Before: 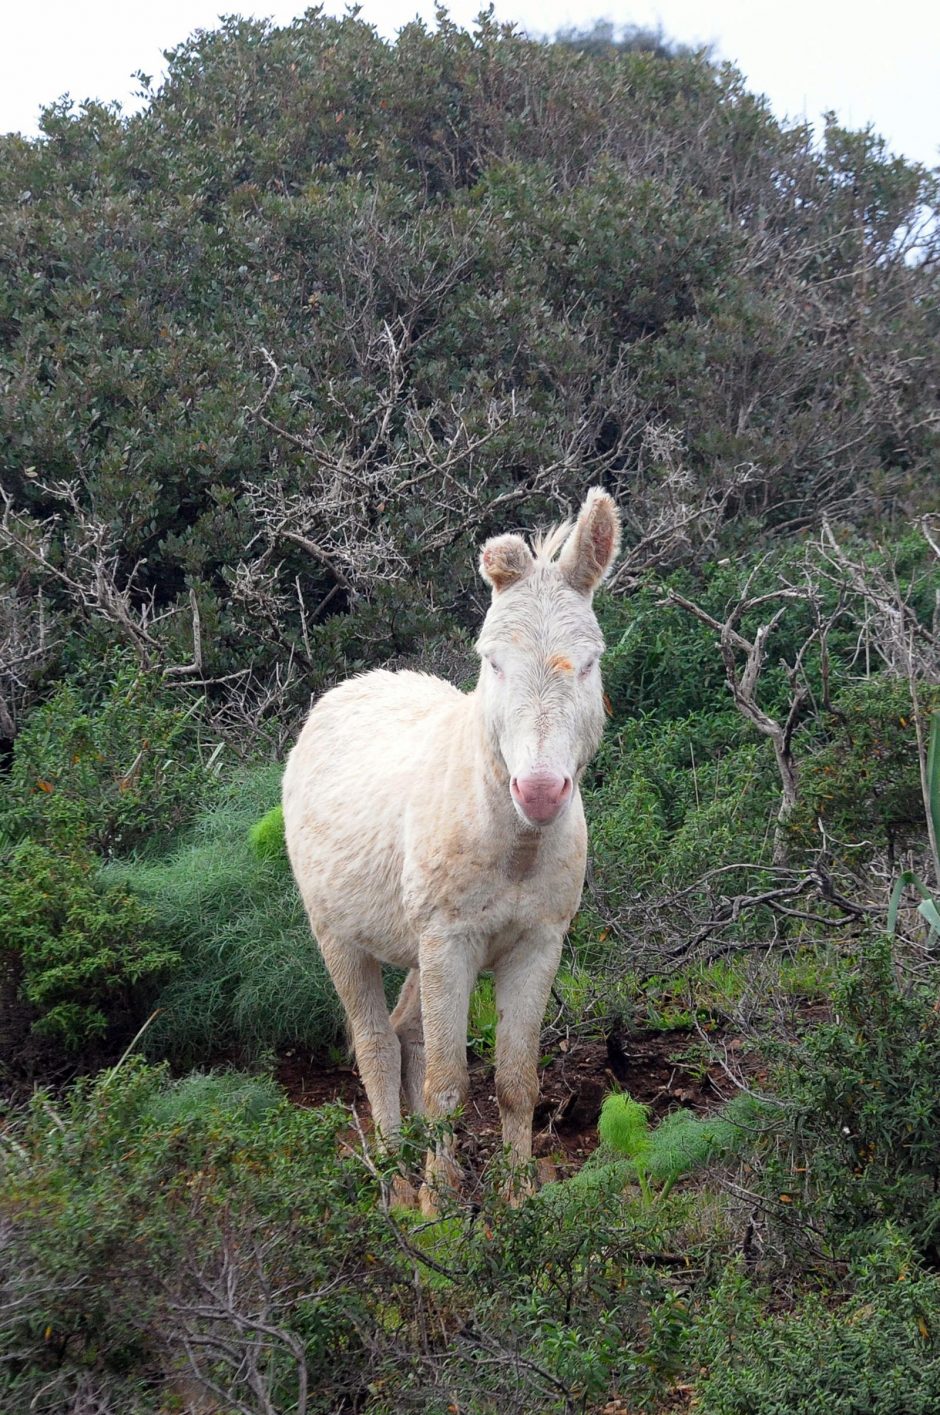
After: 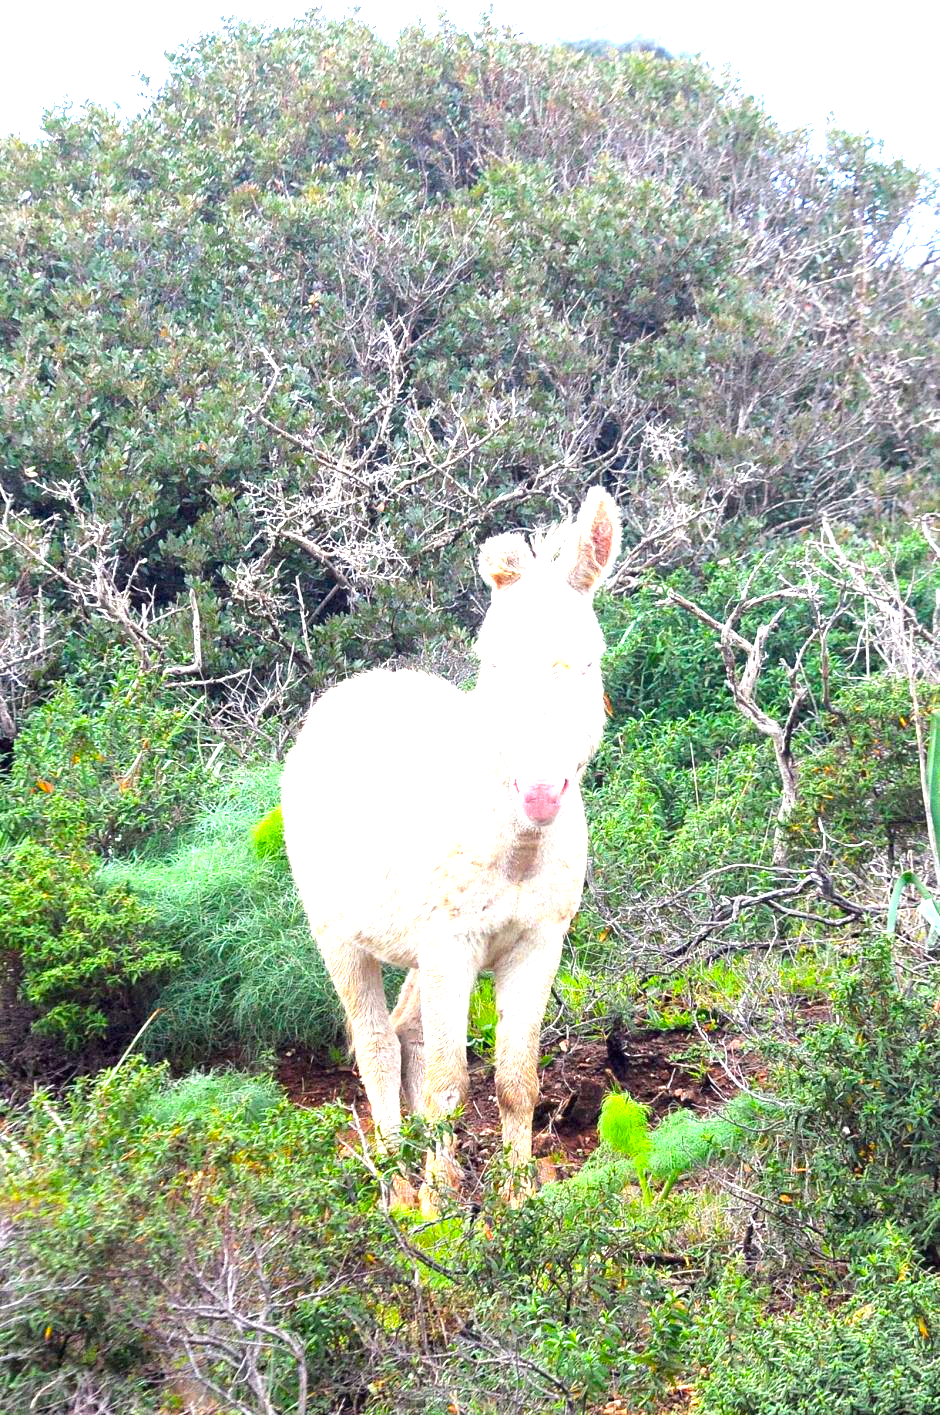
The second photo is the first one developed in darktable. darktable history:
color balance rgb: perceptual saturation grading › global saturation 25%, global vibrance 20%
exposure: black level correction 0, exposure 2.088 EV, compensate exposure bias true, compensate highlight preservation false
